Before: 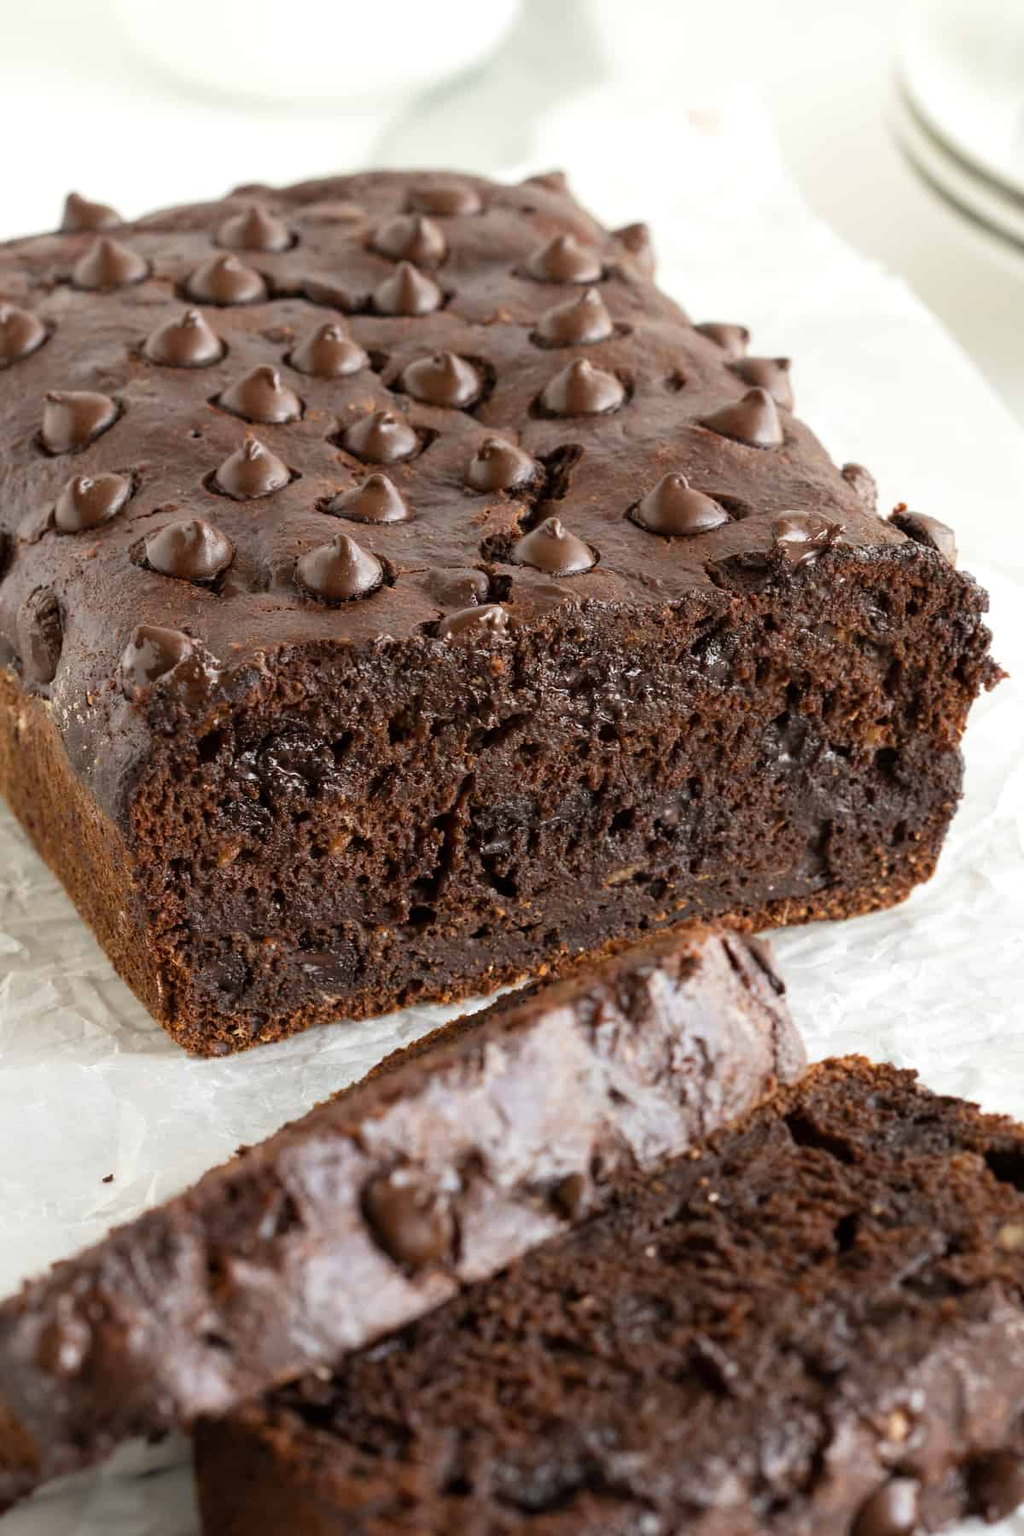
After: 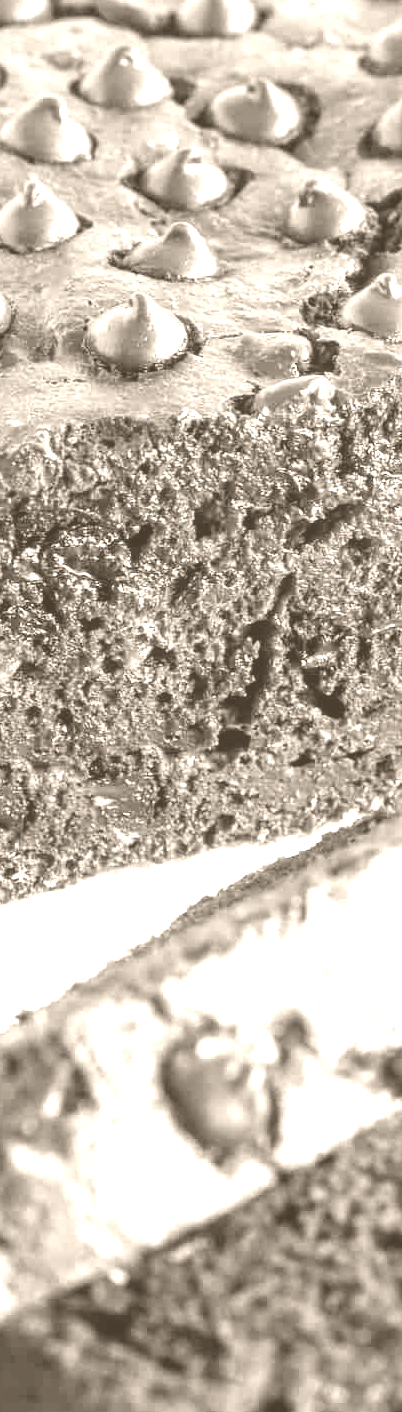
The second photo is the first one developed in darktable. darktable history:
exposure: black level correction 0, exposure 0.953 EV, compensate exposure bias true, compensate highlight preservation false
contrast brightness saturation: saturation -0.04
local contrast: detail 130%
crop and rotate: left 21.77%, top 18.528%, right 44.676%, bottom 2.997%
colorize: hue 34.49°, saturation 35.33%, source mix 100%, version 1
